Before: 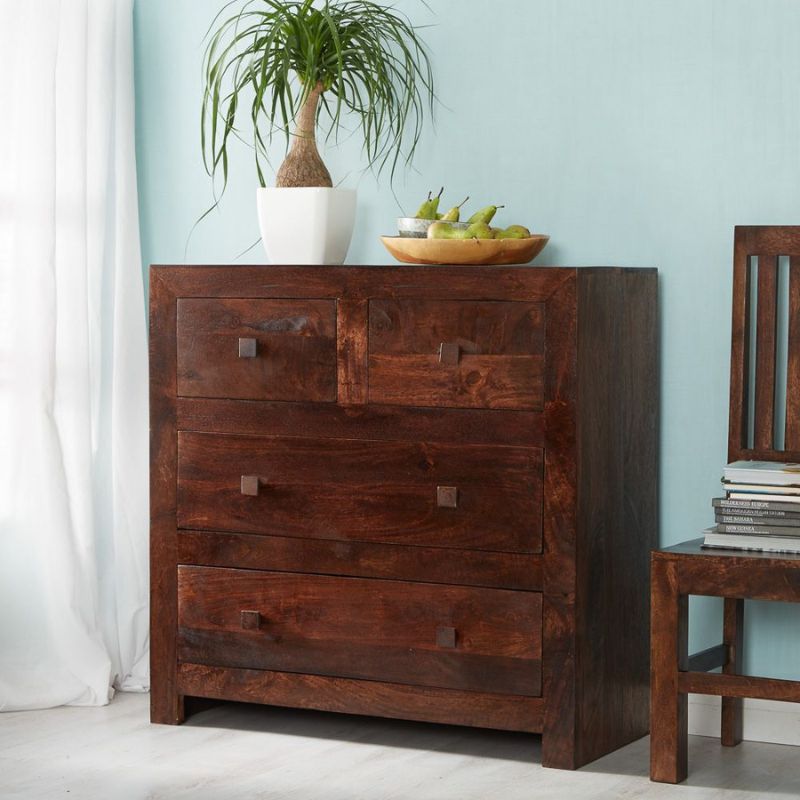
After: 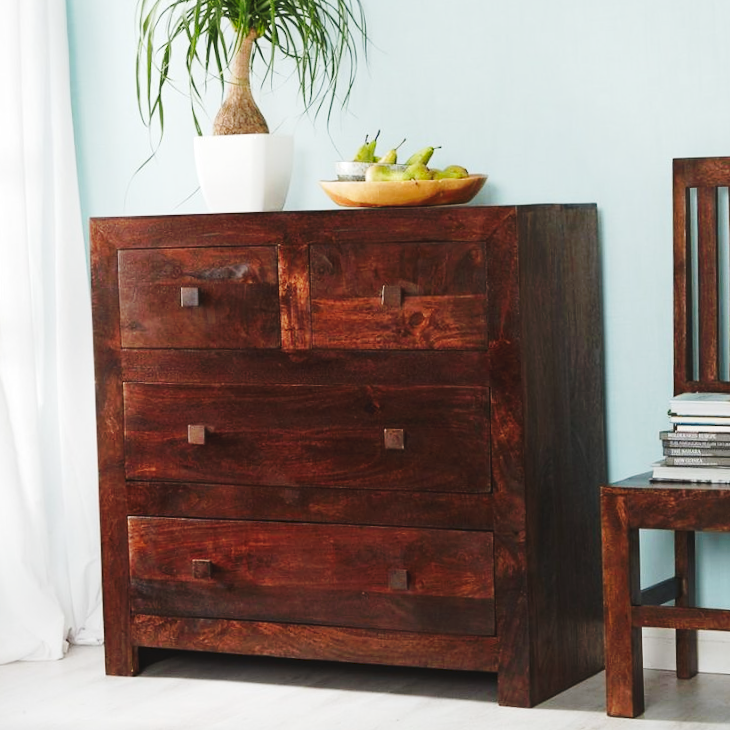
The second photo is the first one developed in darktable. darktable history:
crop and rotate: angle 1.96°, left 5.673%, top 5.673%
tone curve: curves: ch0 [(0, 0) (0.003, 0.046) (0.011, 0.052) (0.025, 0.059) (0.044, 0.069) (0.069, 0.084) (0.1, 0.107) (0.136, 0.133) (0.177, 0.171) (0.224, 0.216) (0.277, 0.293) (0.335, 0.371) (0.399, 0.481) (0.468, 0.577) (0.543, 0.662) (0.623, 0.749) (0.709, 0.831) (0.801, 0.891) (0.898, 0.942) (1, 1)], preserve colors none
shadows and highlights: shadows 12, white point adjustment 1.2, highlights -0.36, soften with gaussian
